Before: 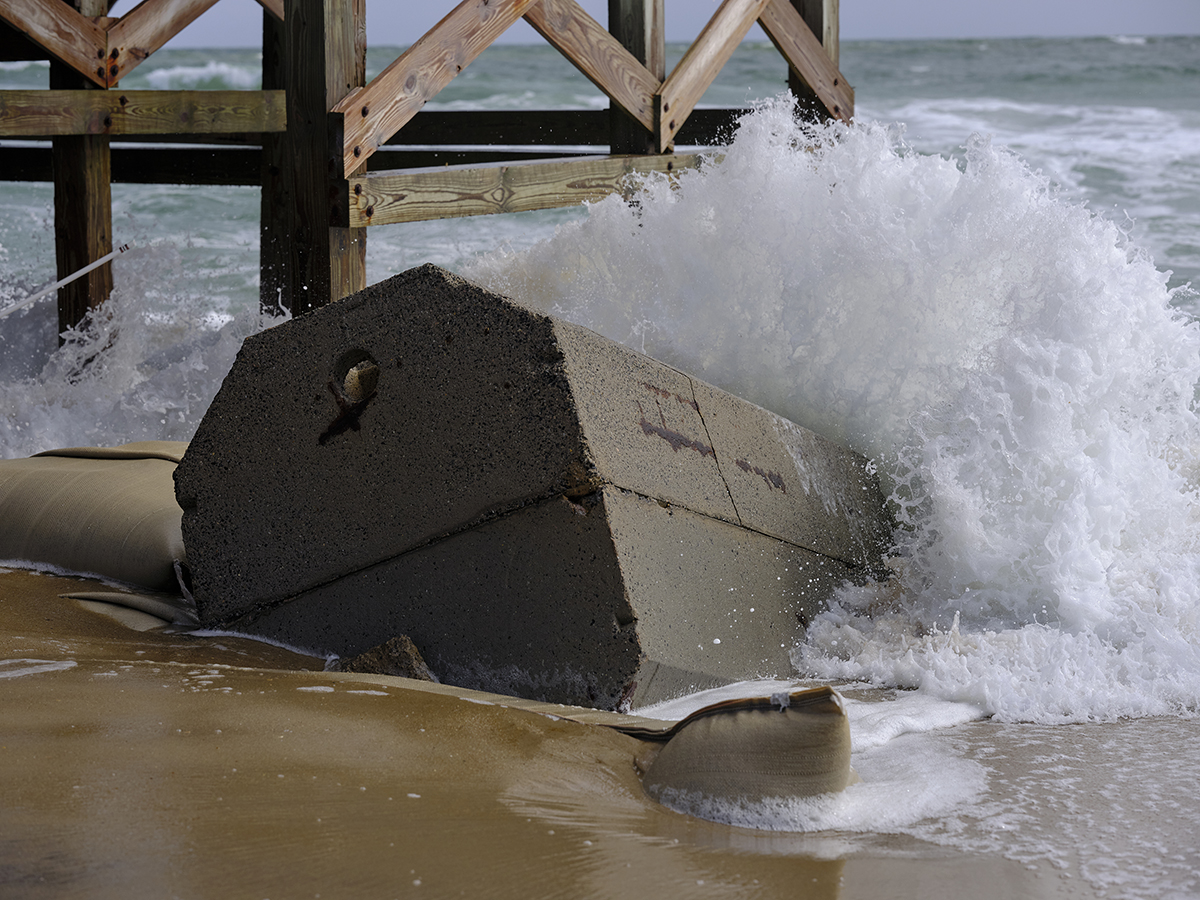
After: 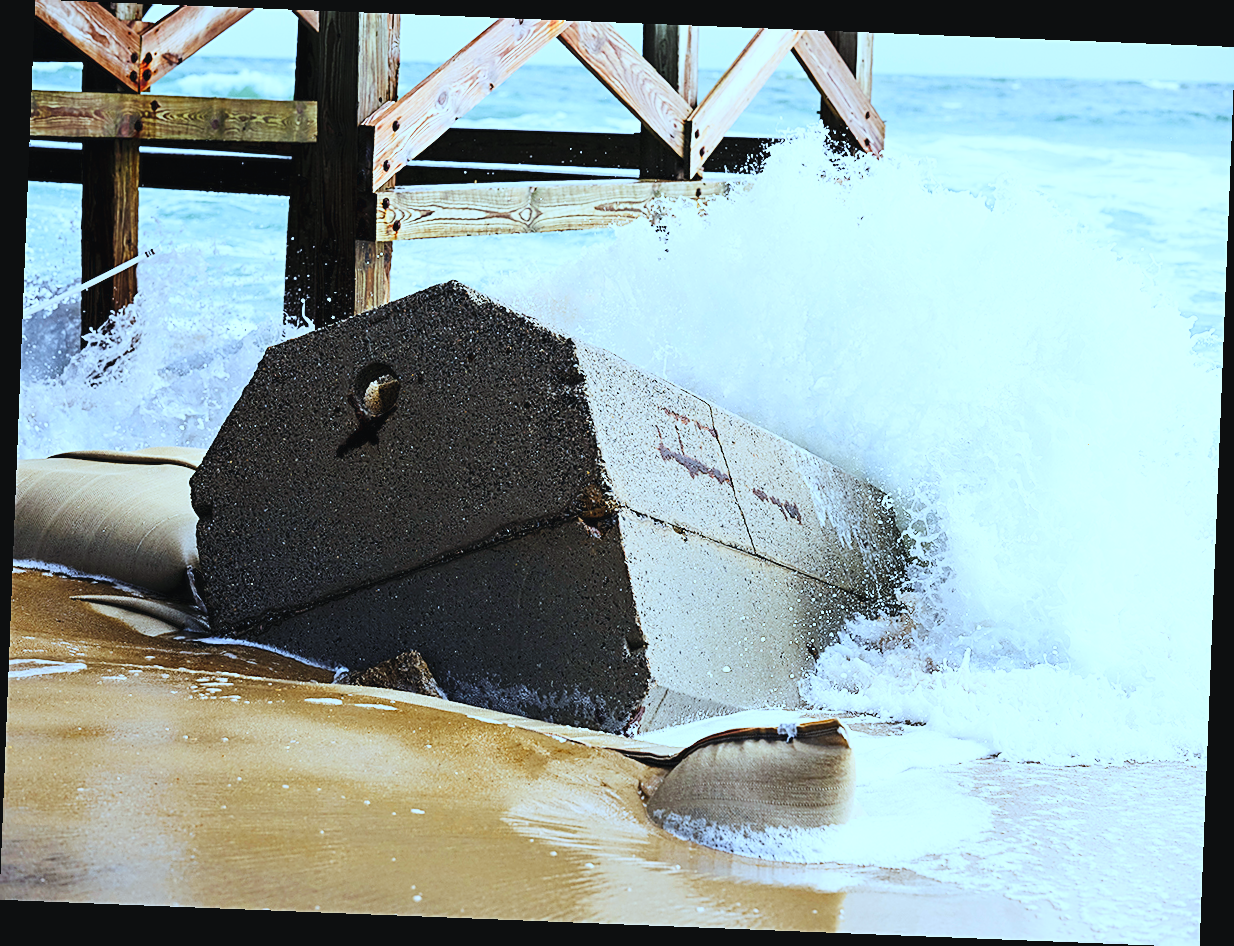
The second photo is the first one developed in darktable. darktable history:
rotate and perspective: rotation 2.27°, automatic cropping off
contrast brightness saturation: contrast 0.2, brightness 0.16, saturation 0.22
color correction: highlights a* -9.73, highlights b* -21.22
sharpen: on, module defaults
base curve: curves: ch0 [(0, 0.003) (0.001, 0.002) (0.006, 0.004) (0.02, 0.022) (0.048, 0.086) (0.094, 0.234) (0.162, 0.431) (0.258, 0.629) (0.385, 0.8) (0.548, 0.918) (0.751, 0.988) (1, 1)], preserve colors none
